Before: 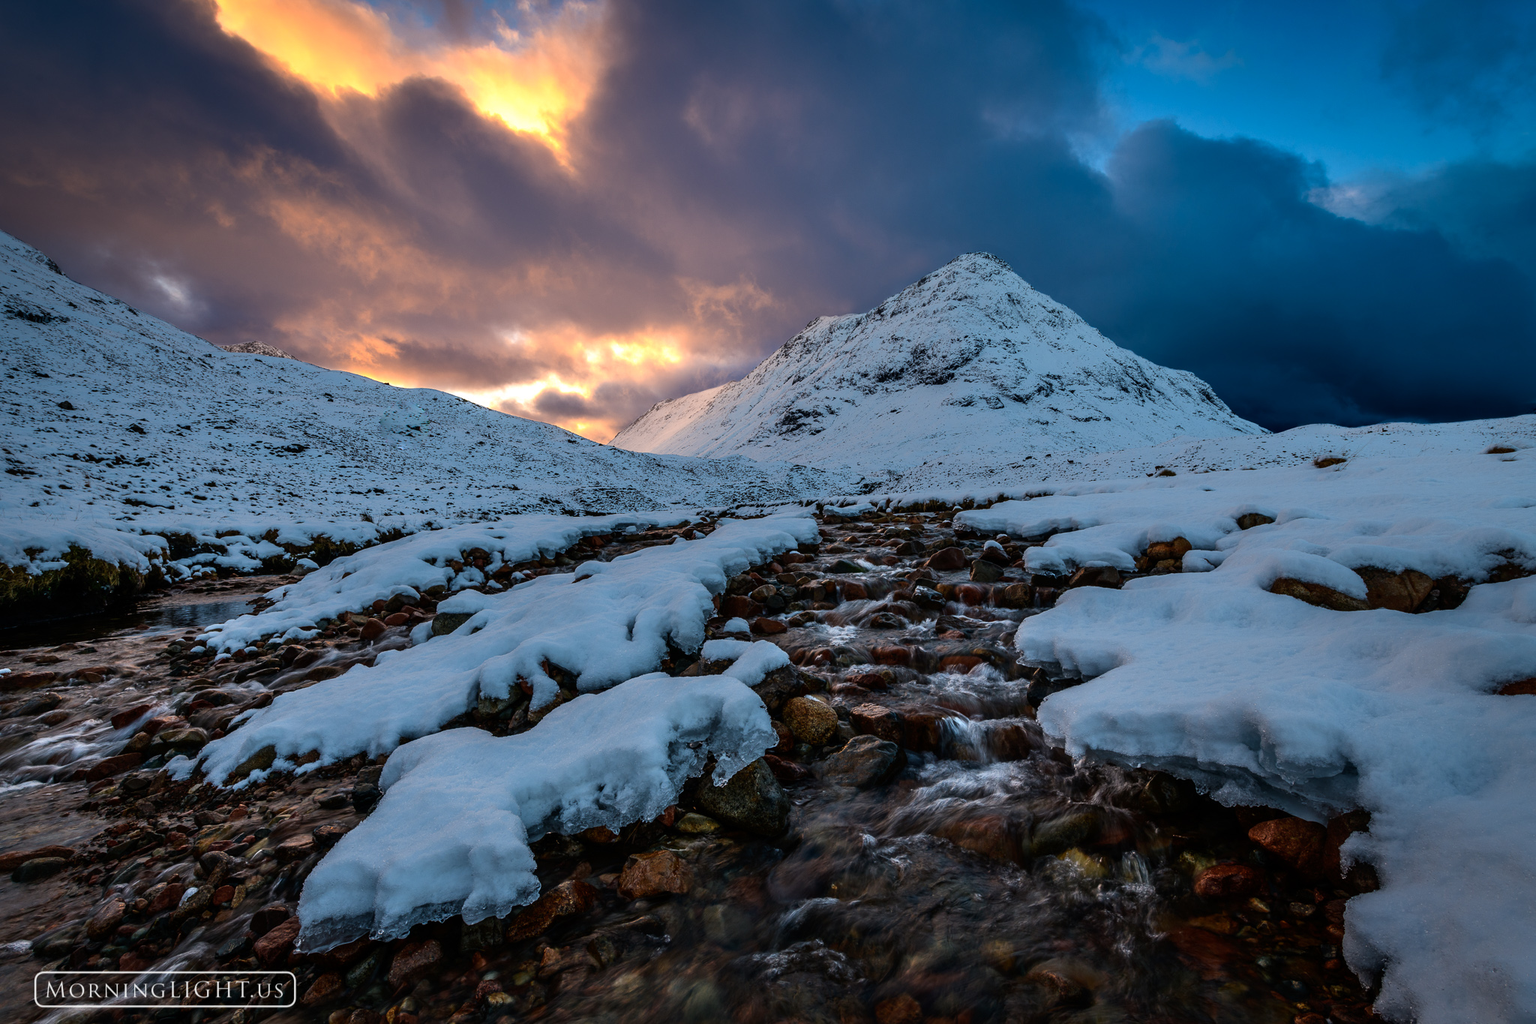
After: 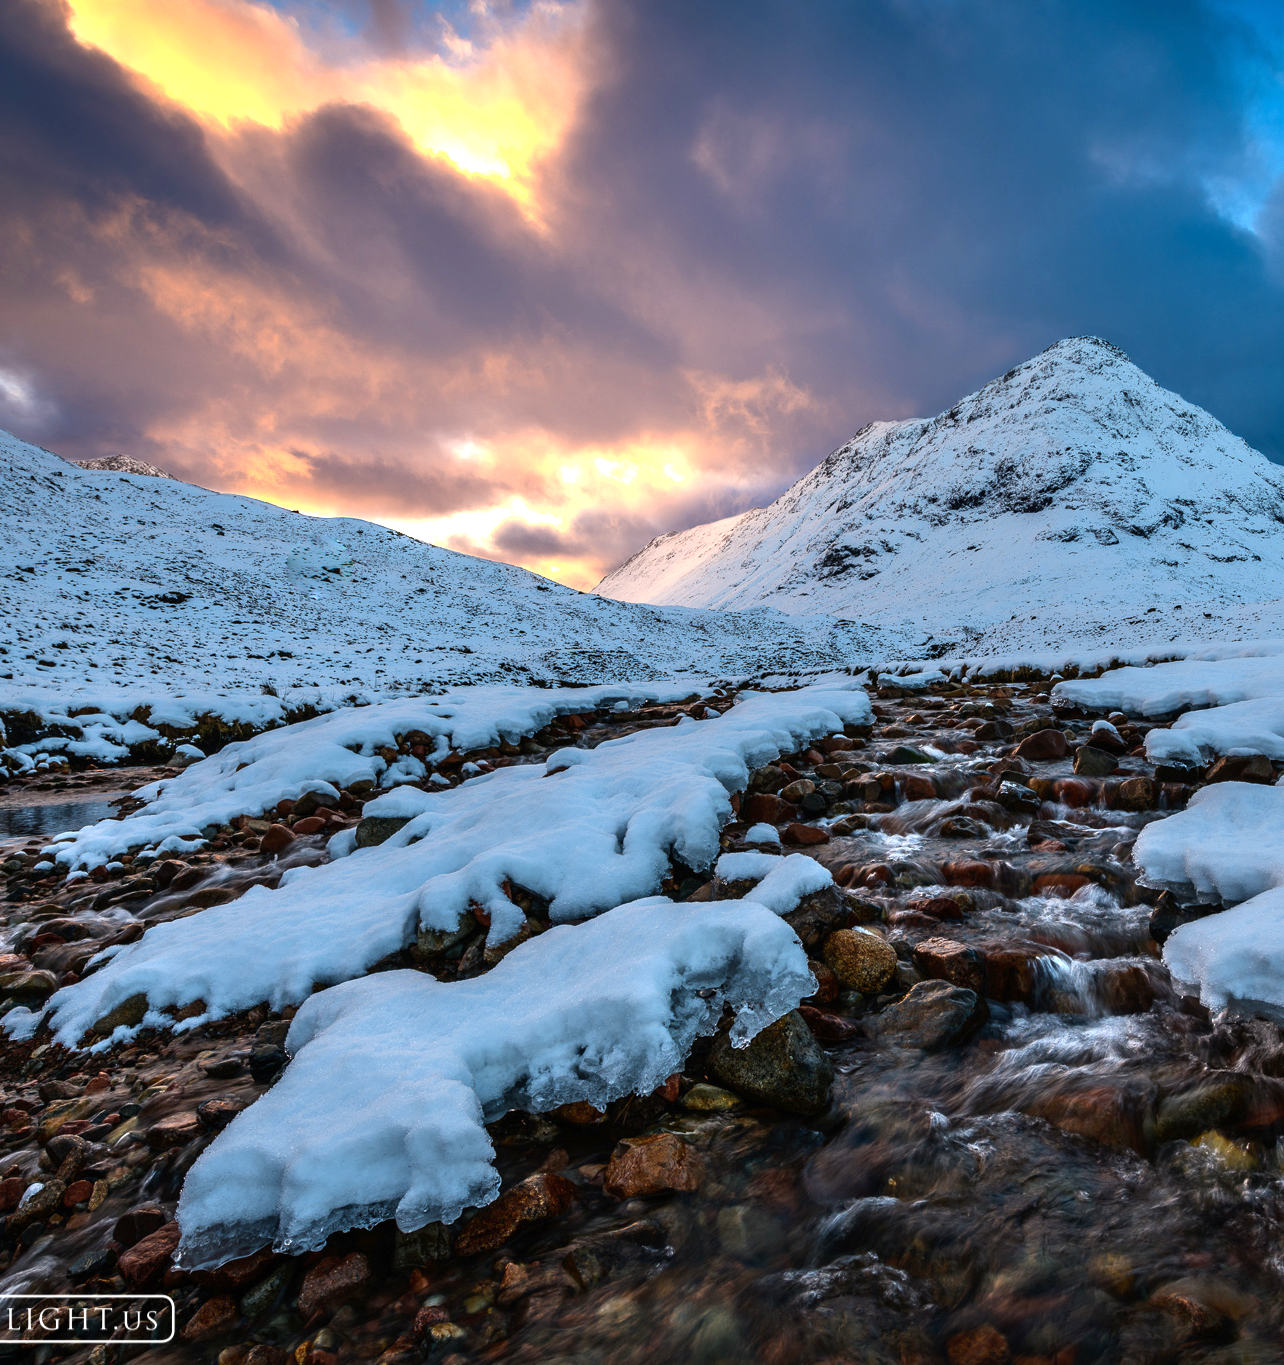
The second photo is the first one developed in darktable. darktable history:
crop: left 10.768%, right 26.502%
exposure: black level correction 0, exposure 0.694 EV, compensate highlight preservation false
